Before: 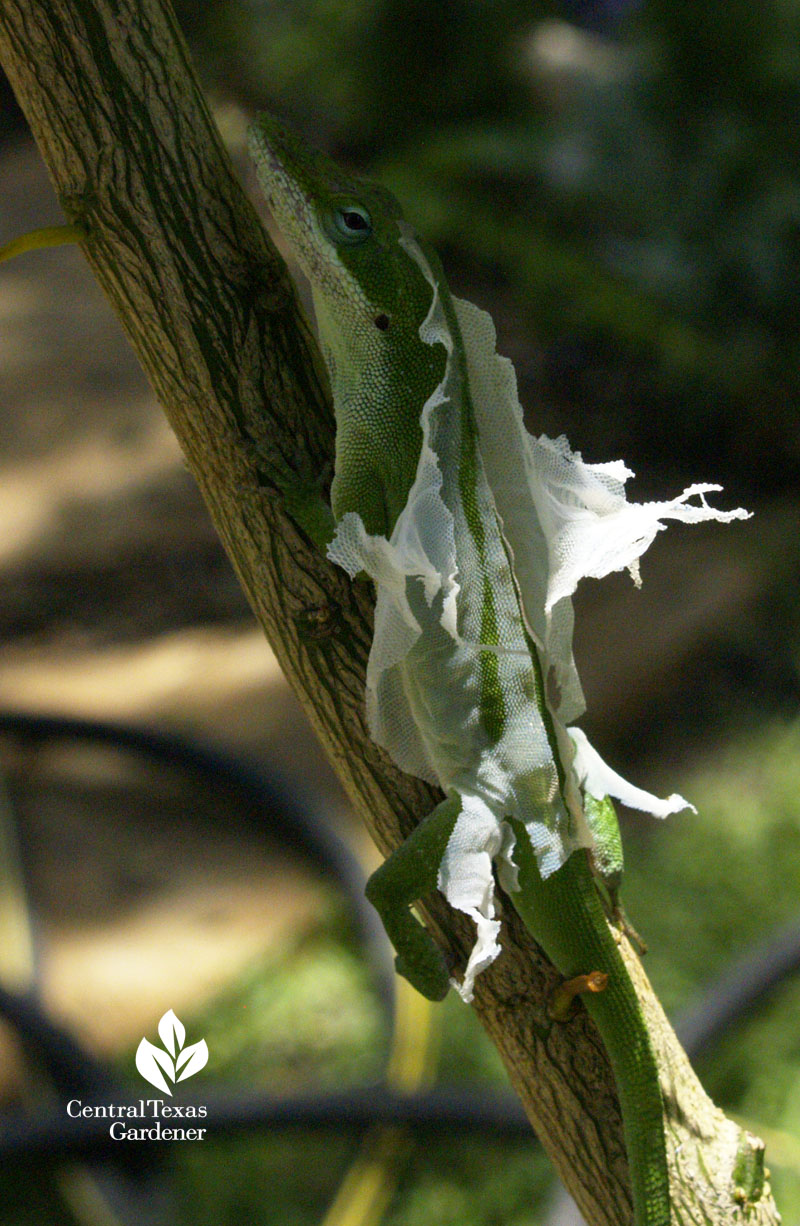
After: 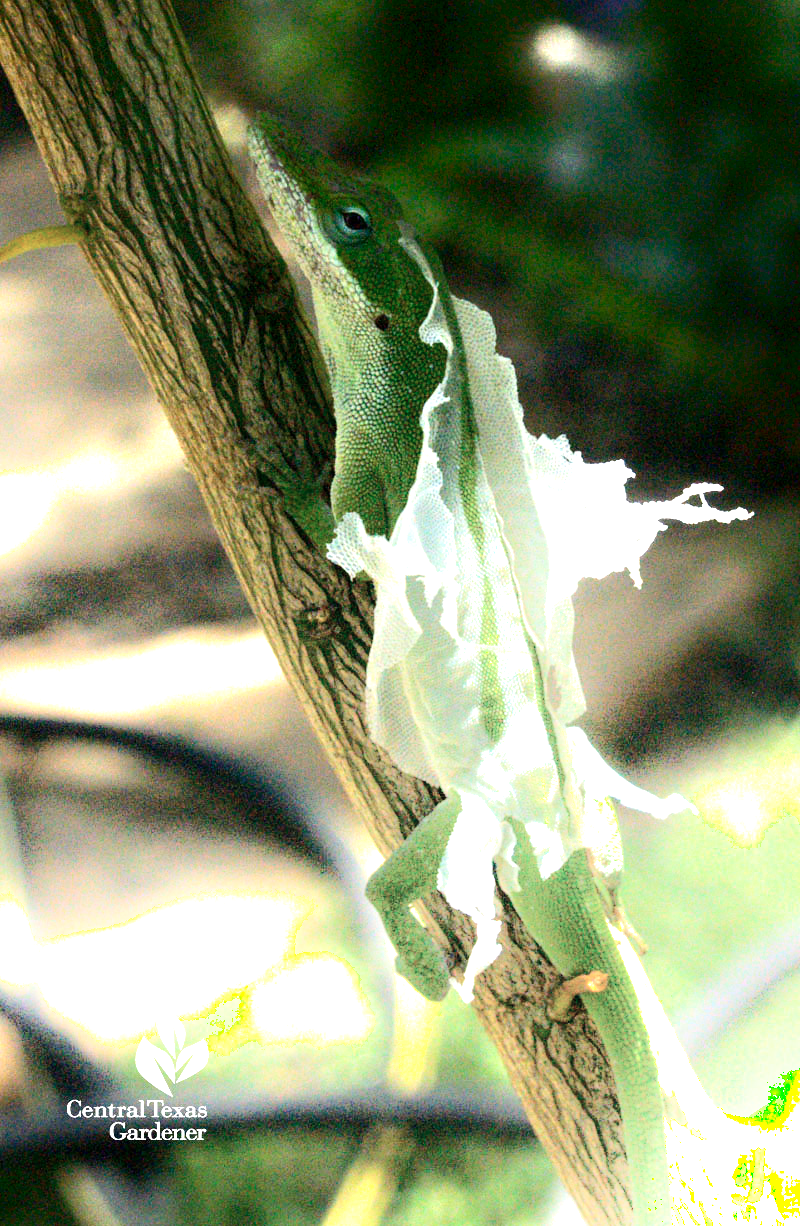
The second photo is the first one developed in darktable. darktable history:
exposure: exposure 1.25 EV, compensate exposure bias true, compensate highlight preservation false
shadows and highlights: shadows -90, highlights 90, soften with gaussian
contrast brightness saturation: contrast 0.1, saturation -0.3
